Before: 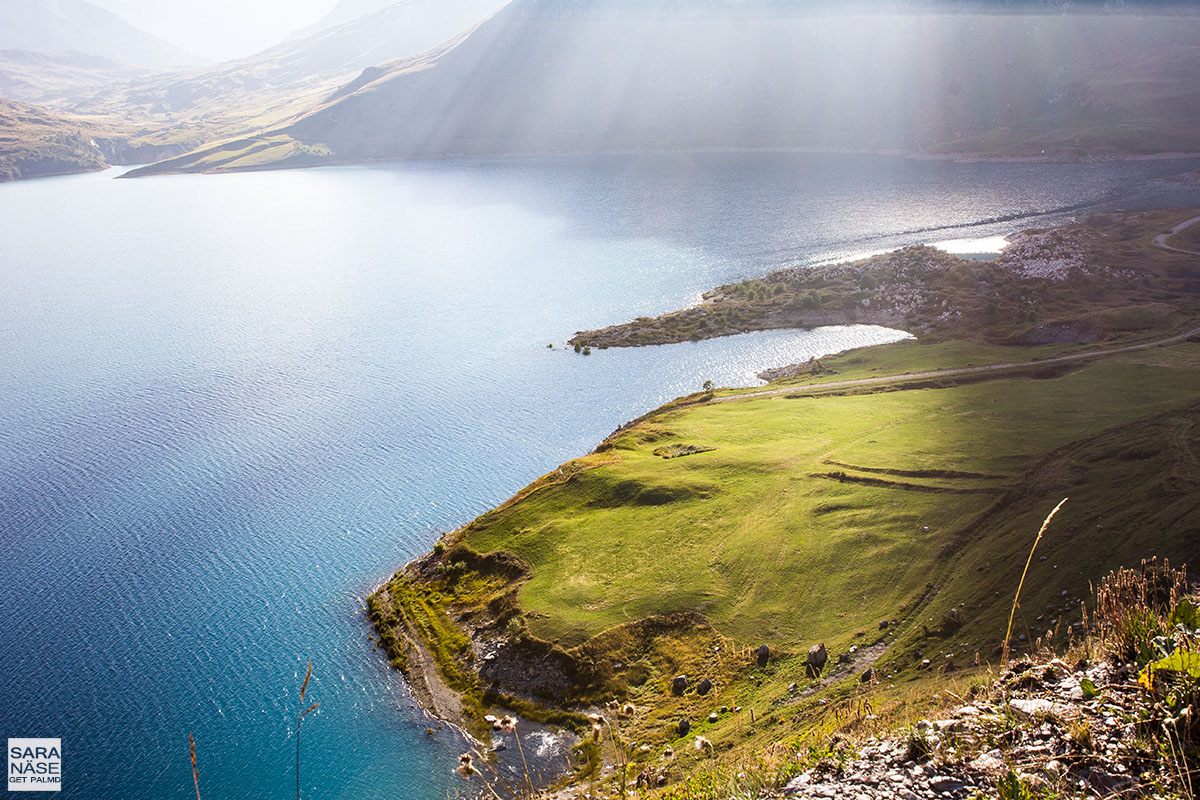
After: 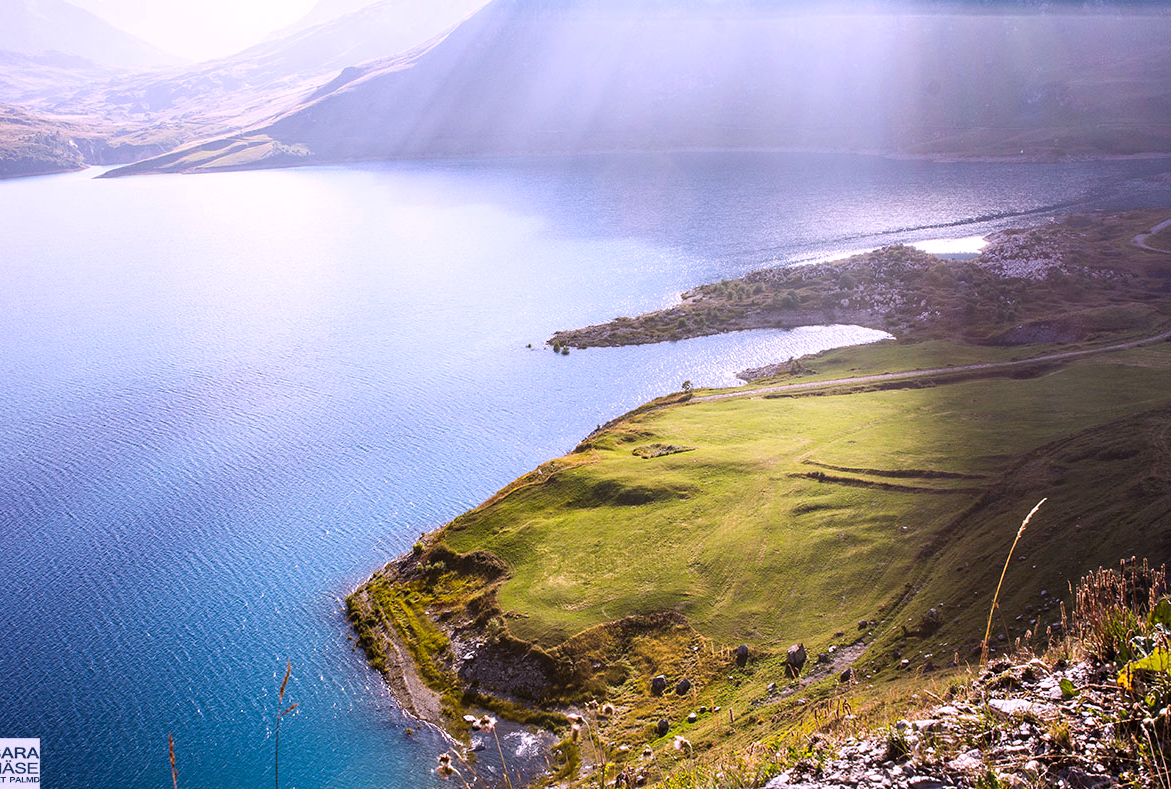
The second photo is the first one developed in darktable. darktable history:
white balance: red 1.042, blue 1.17
crop and rotate: left 1.774%, right 0.633%, bottom 1.28%
exposure: exposure 0.02 EV, compensate highlight preservation false
